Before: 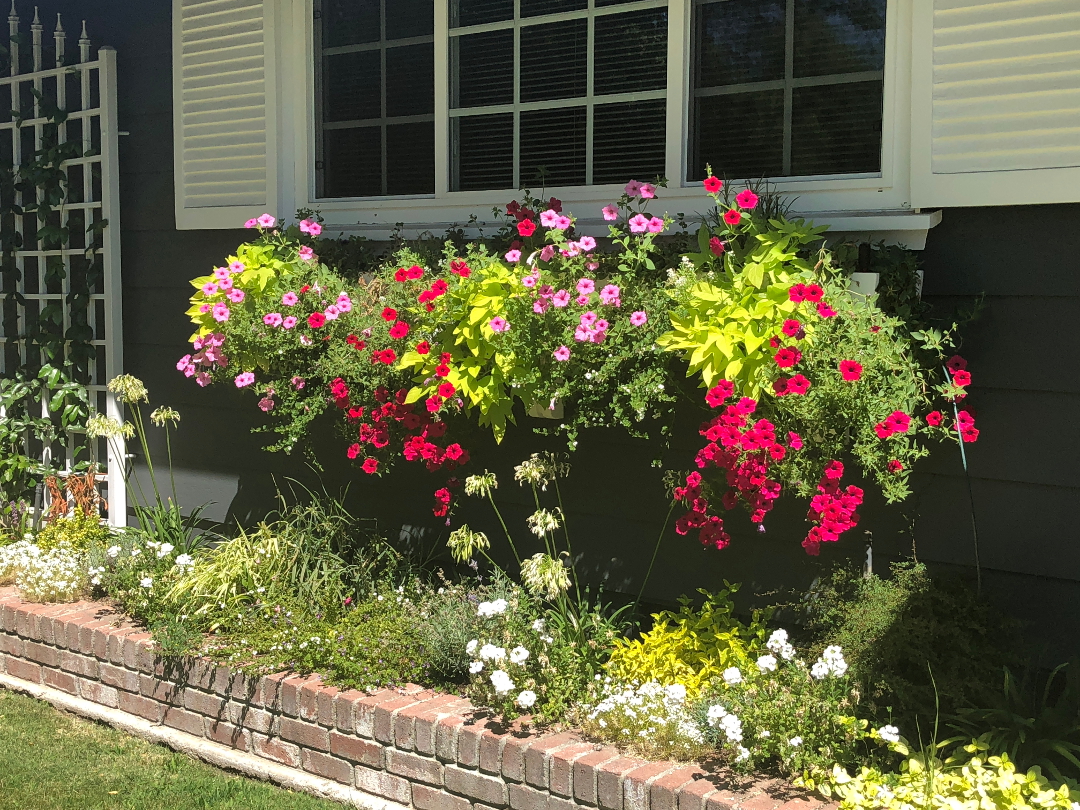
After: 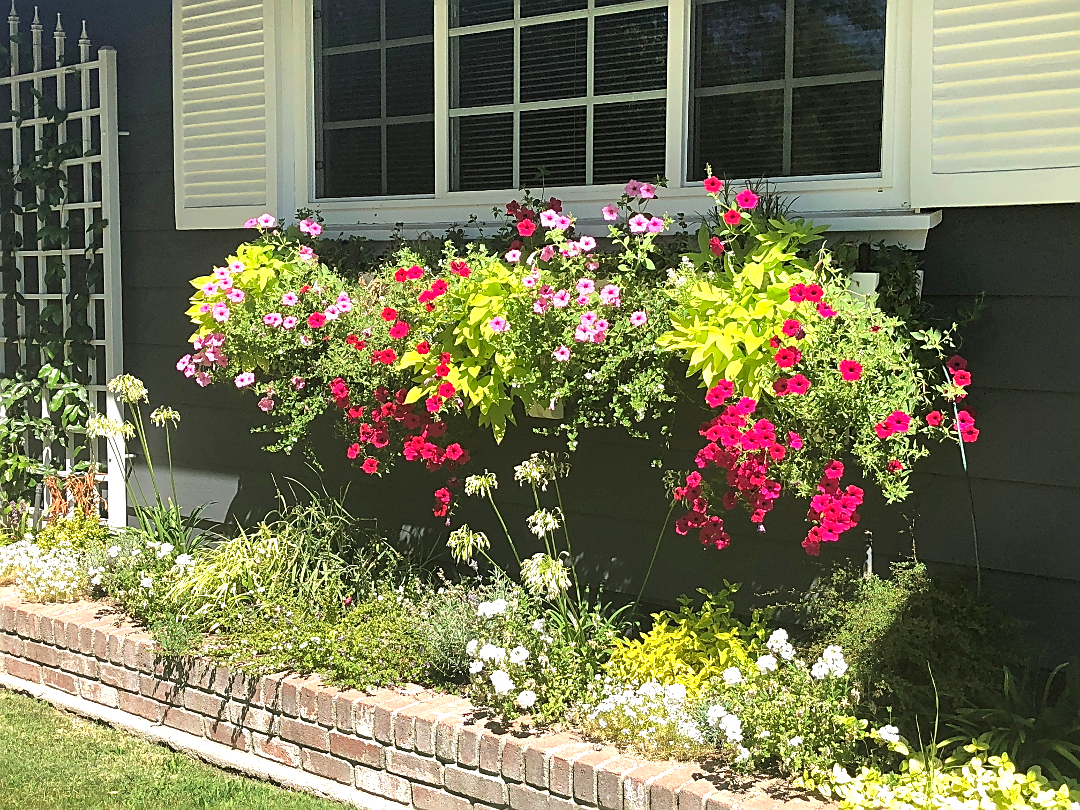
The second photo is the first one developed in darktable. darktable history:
exposure: black level correction 0, exposure 0.696 EV, compensate highlight preservation false
sharpen: on, module defaults
